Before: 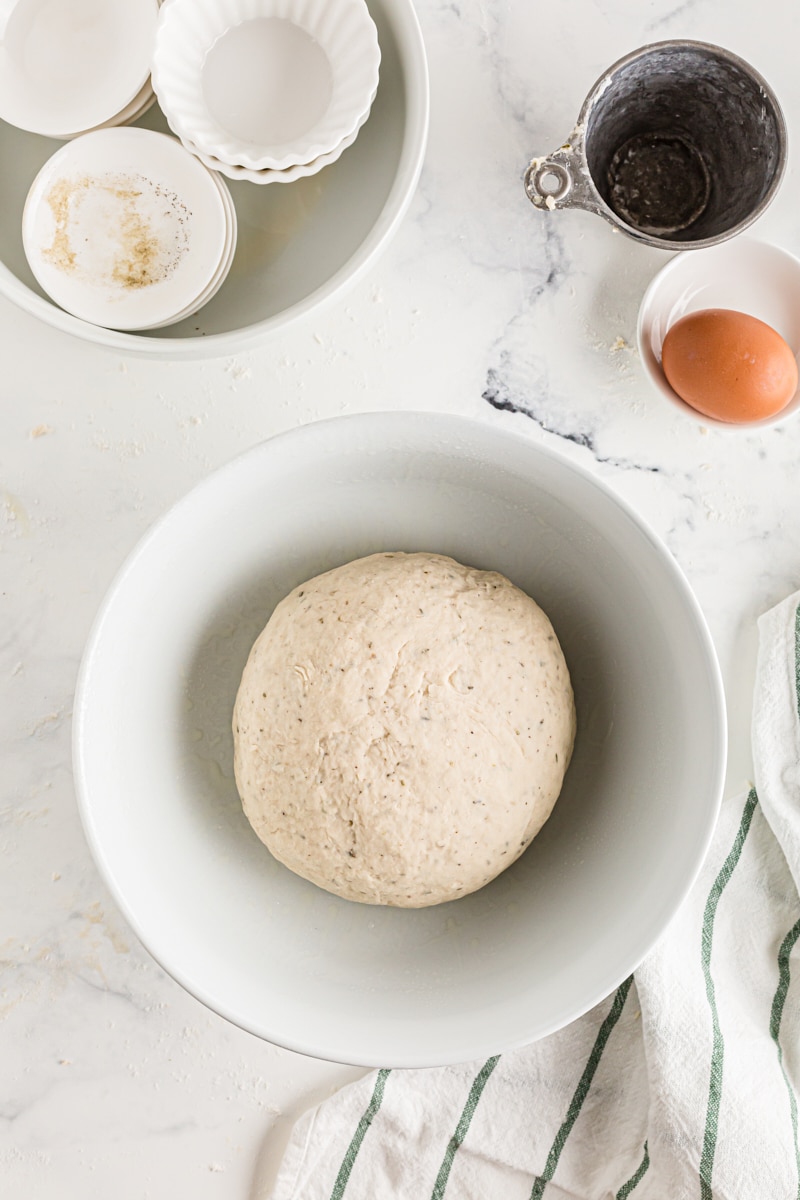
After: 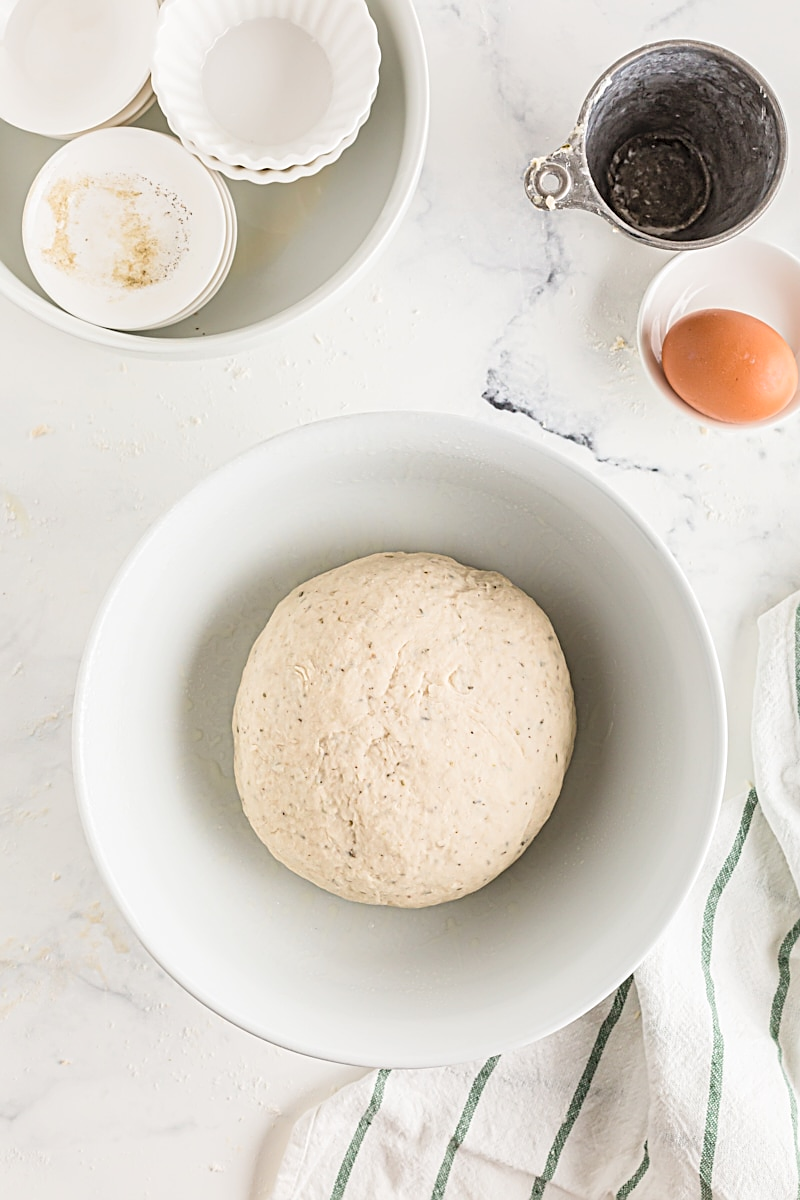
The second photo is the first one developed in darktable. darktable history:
sharpen: on, module defaults
contrast brightness saturation: brightness 0.13
